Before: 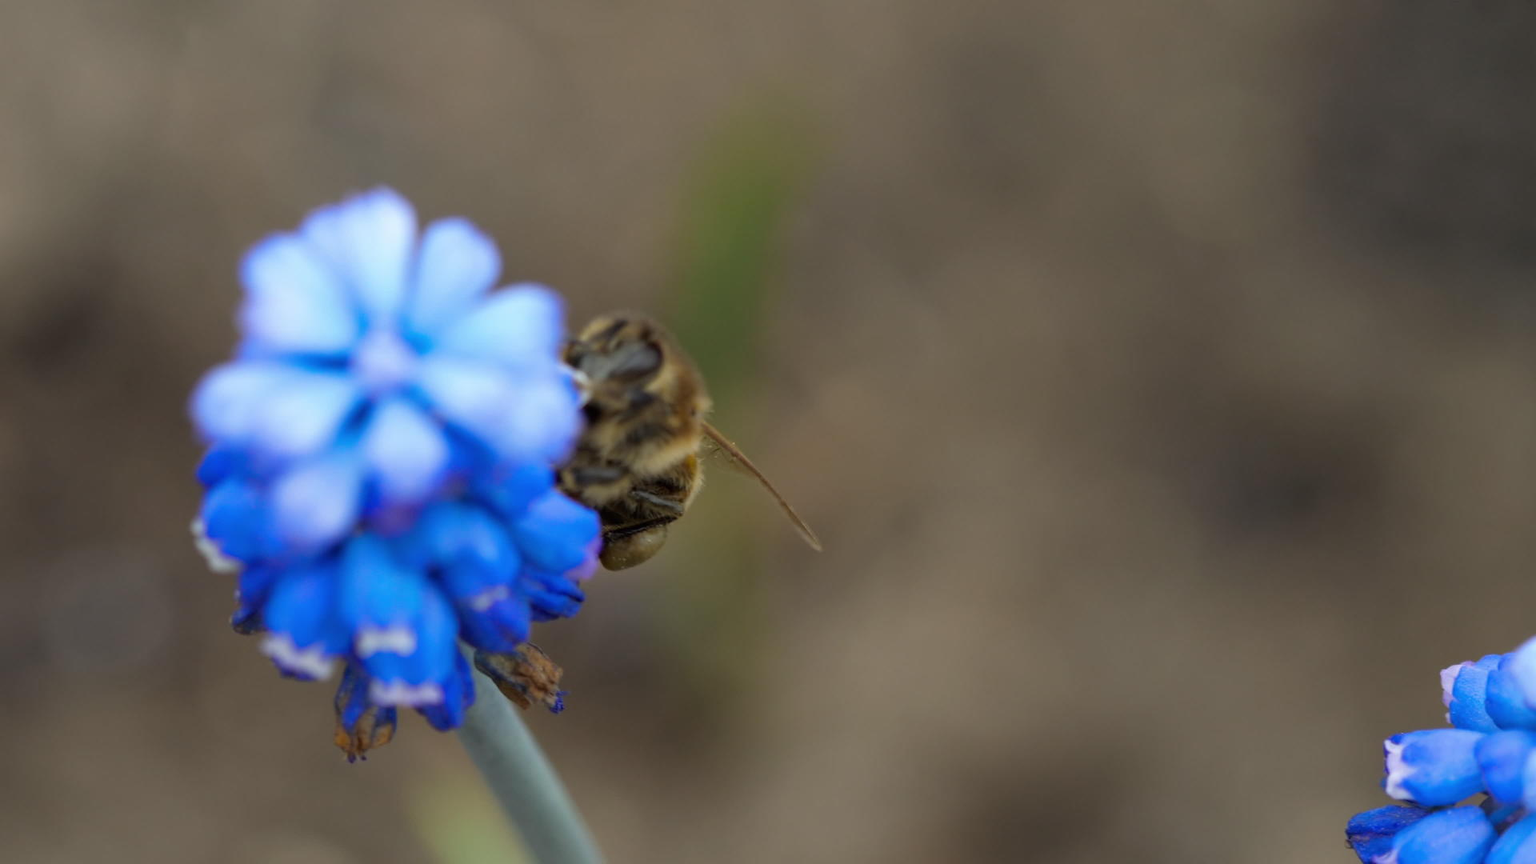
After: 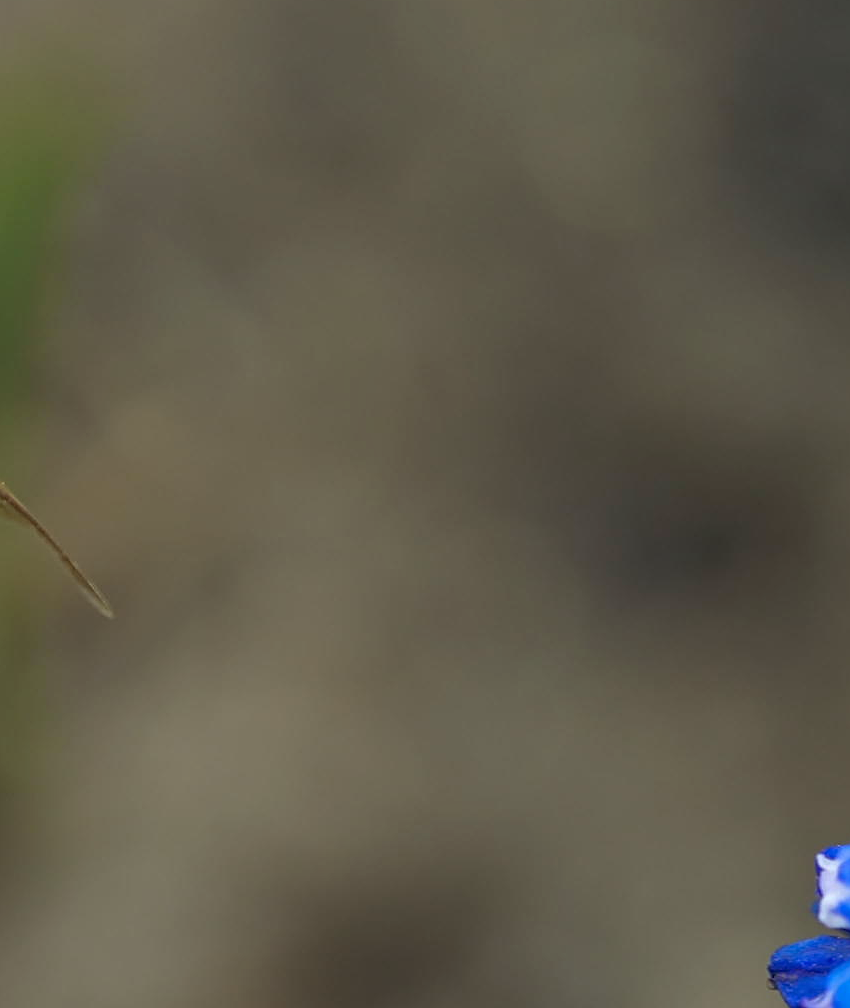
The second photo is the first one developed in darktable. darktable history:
color correction: highlights a* -4.28, highlights b* 6.53
crop: left 47.628%, top 6.643%, right 7.874%
sharpen: on, module defaults
color calibration: x 0.355, y 0.367, temperature 4700.38 K
tone equalizer: on, module defaults
shadows and highlights: shadows 0, highlights 40
